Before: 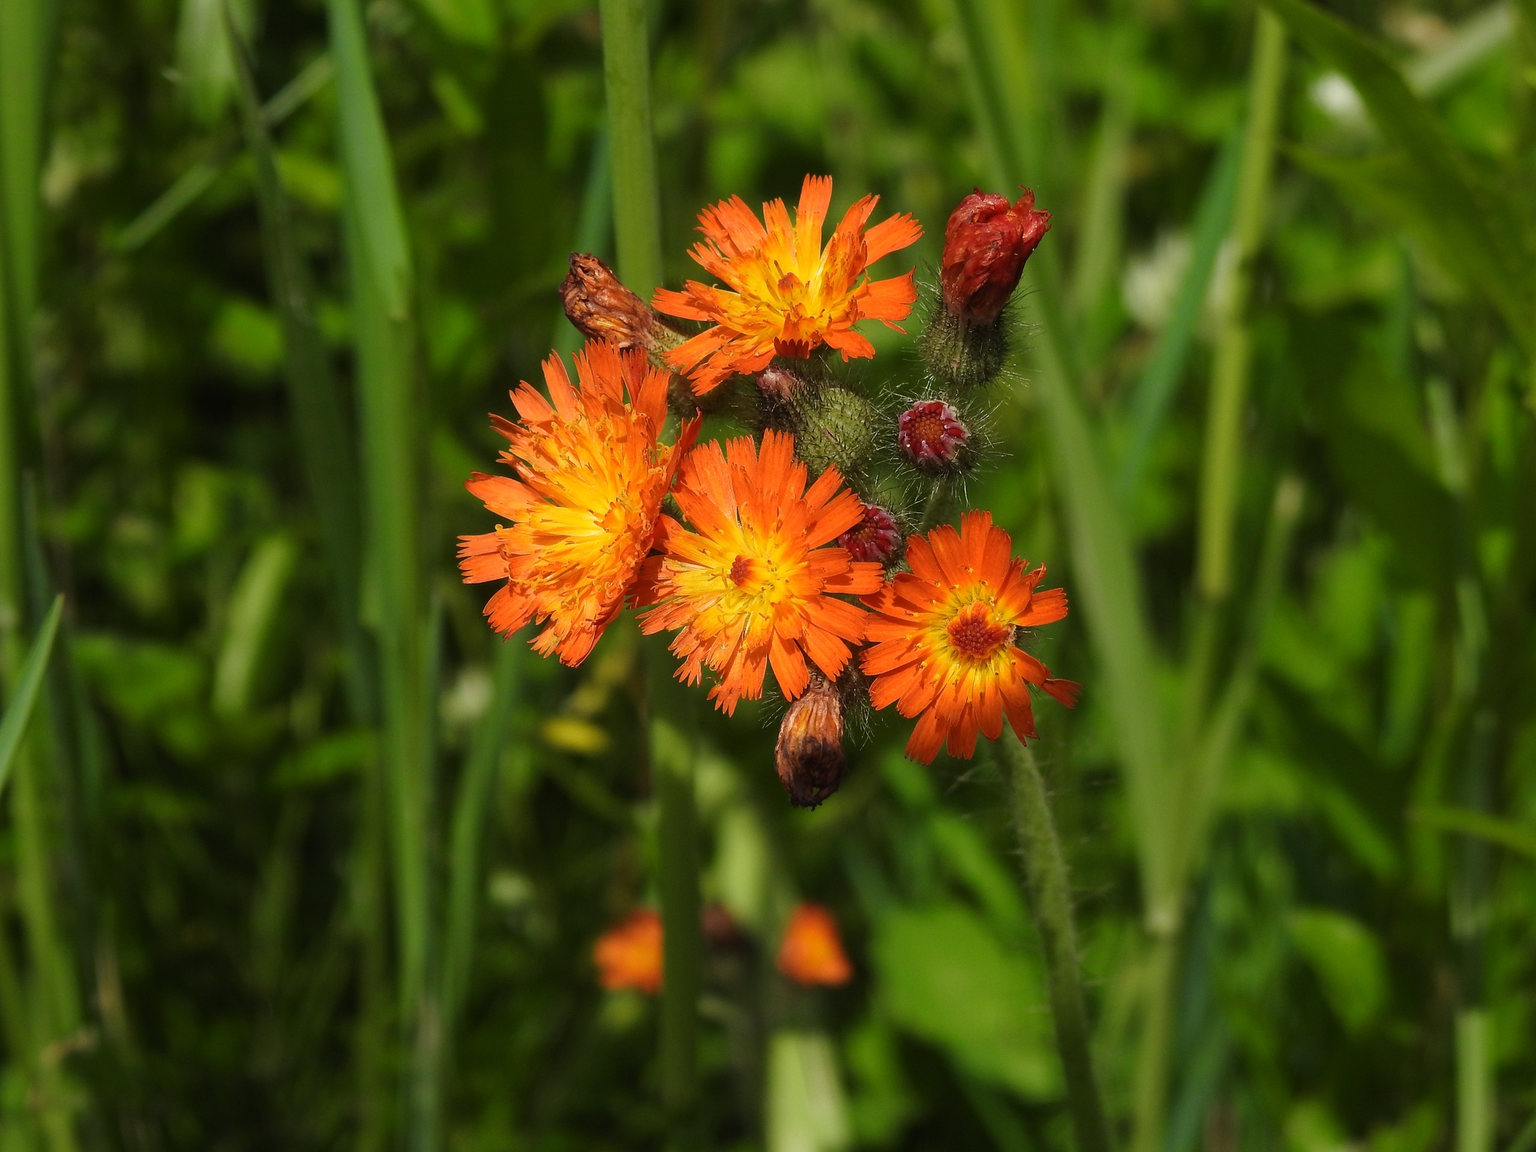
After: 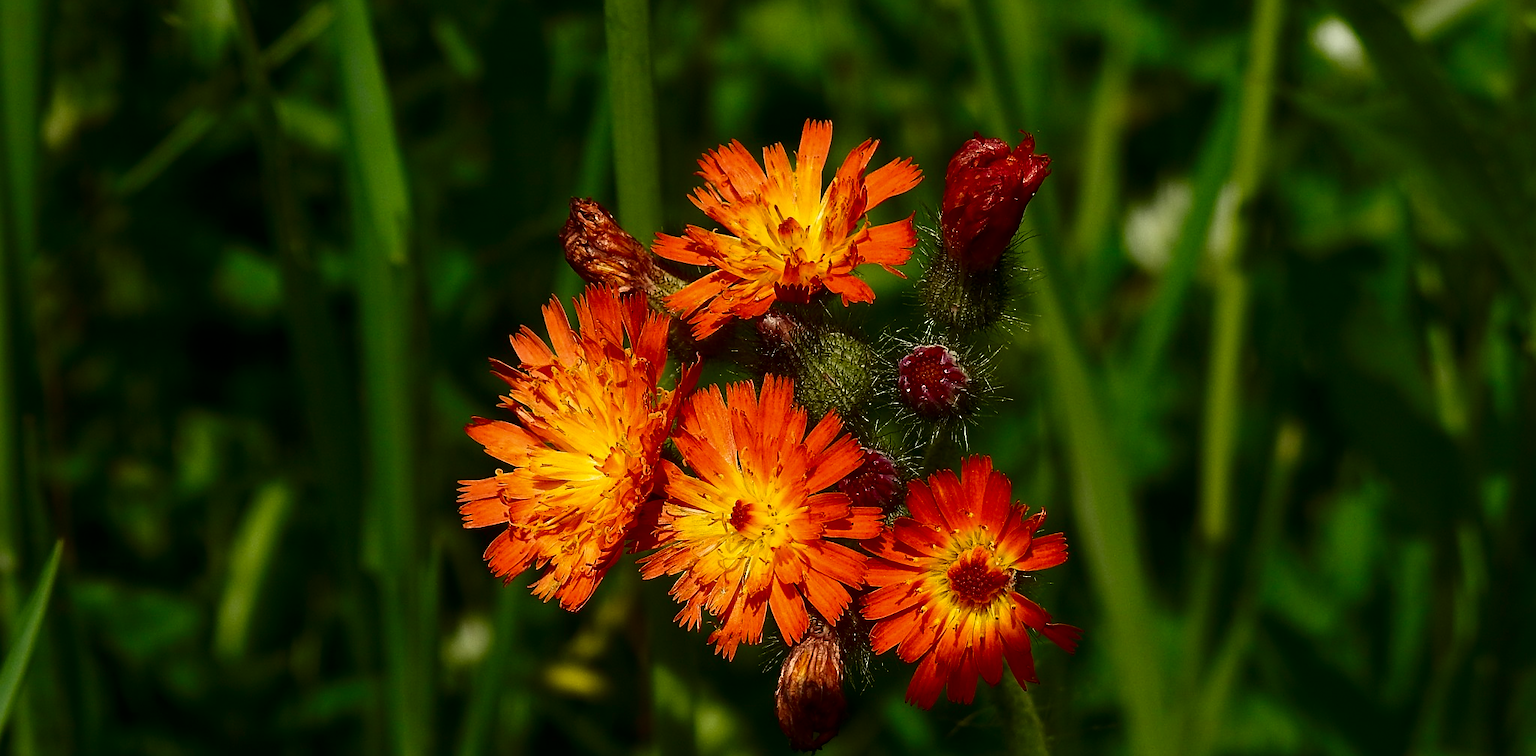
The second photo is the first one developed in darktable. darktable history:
sharpen: on, module defaults
exposure: compensate highlight preservation false
crop and rotate: top 4.848%, bottom 29.503%
contrast brightness saturation: contrast 0.19, brightness -0.24, saturation 0.11
